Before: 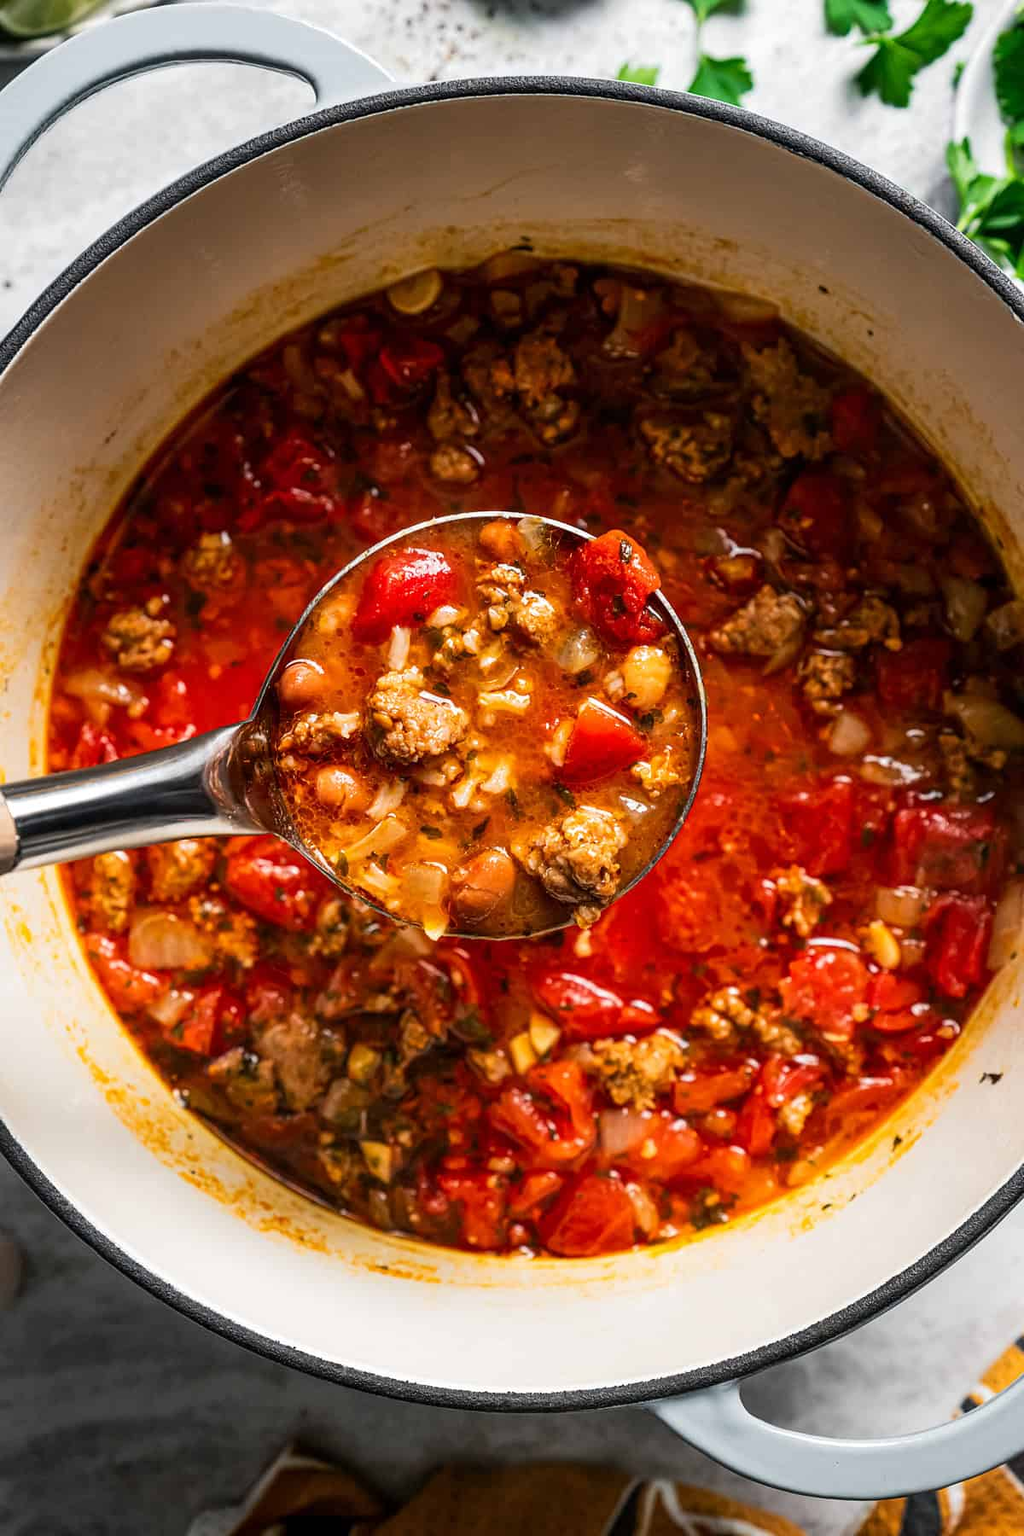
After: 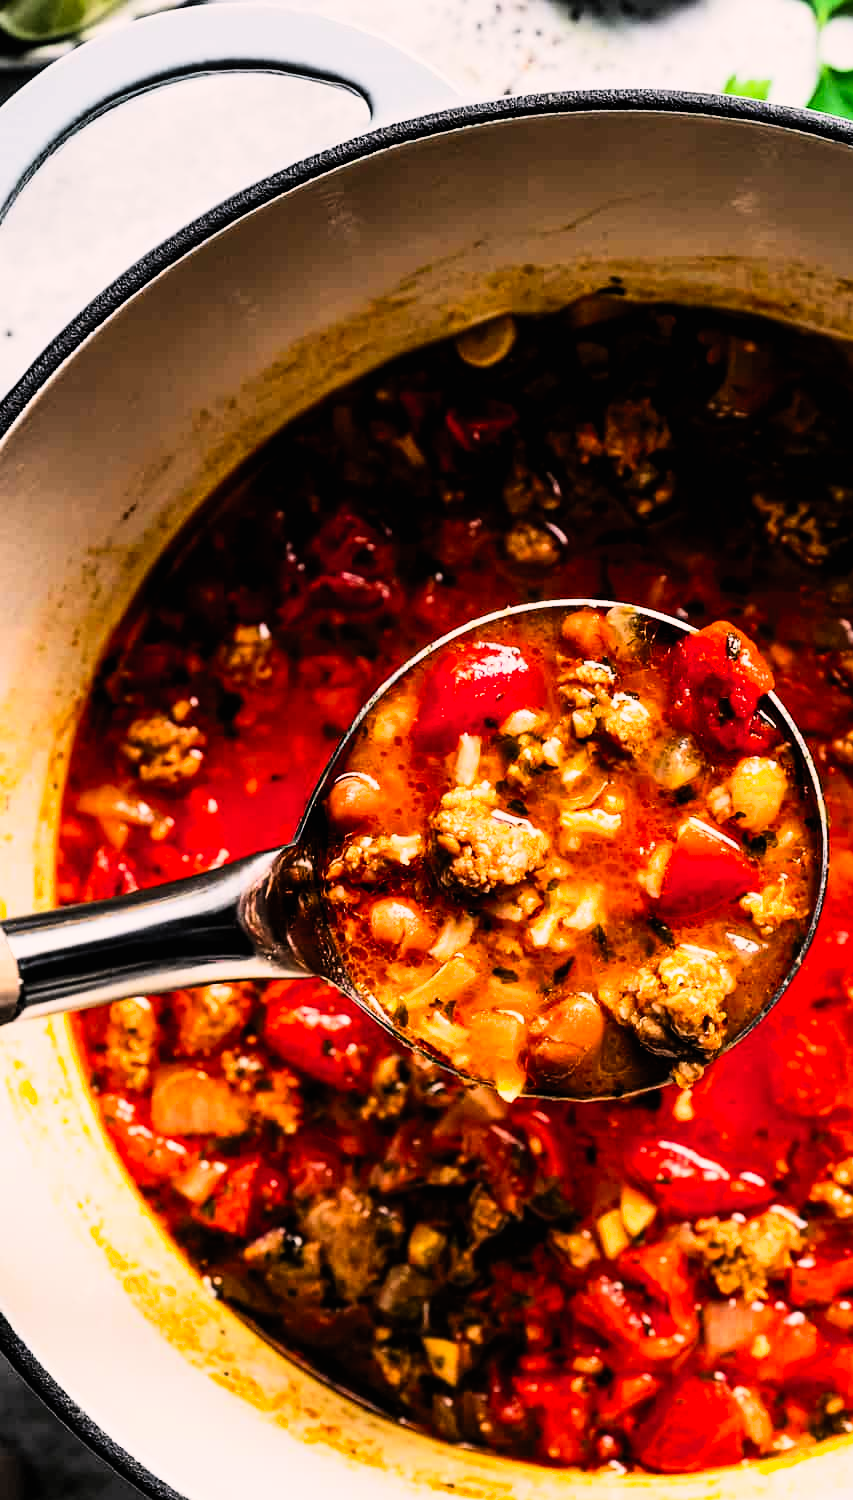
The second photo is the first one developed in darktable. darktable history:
contrast brightness saturation: contrast 0.2, brightness 0.16, saturation 0.22
exposure: exposure -0.151 EV, compensate highlight preservation false
filmic rgb: black relative exposure -5 EV, white relative exposure 3.5 EV, hardness 3.19, contrast 1.5, highlights saturation mix -50%
crop: right 28.885%, bottom 16.626%
color correction: highlights a* 5.81, highlights b* 4.84
color balance: contrast 8.5%, output saturation 105%
white balance: red 0.982, blue 1.018
